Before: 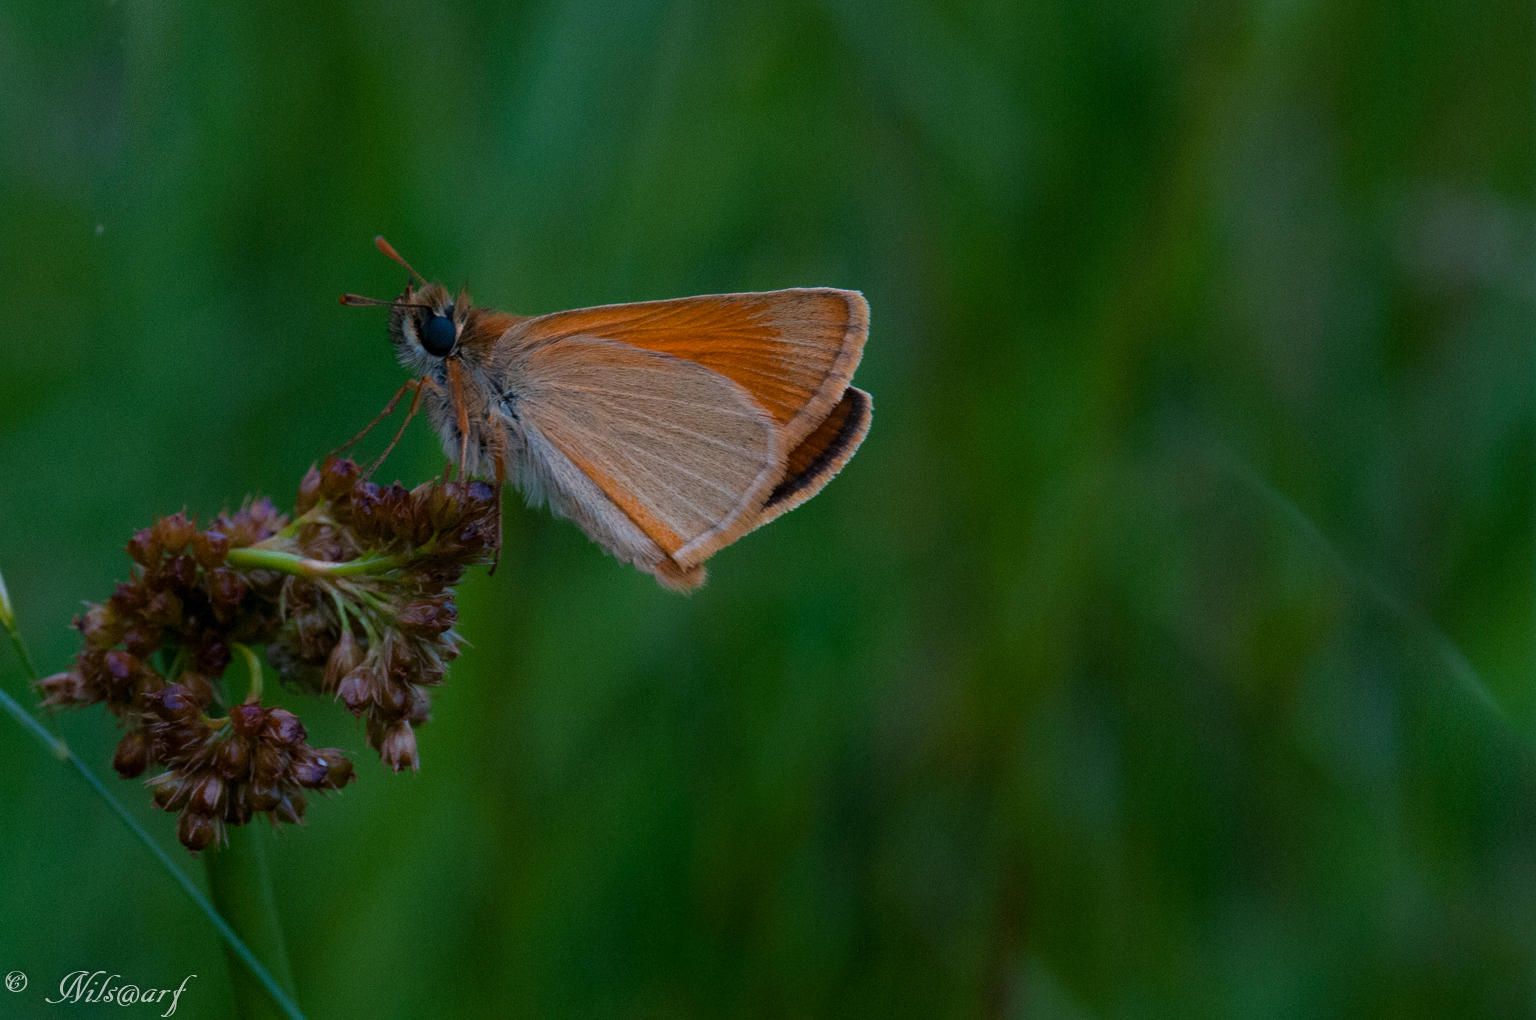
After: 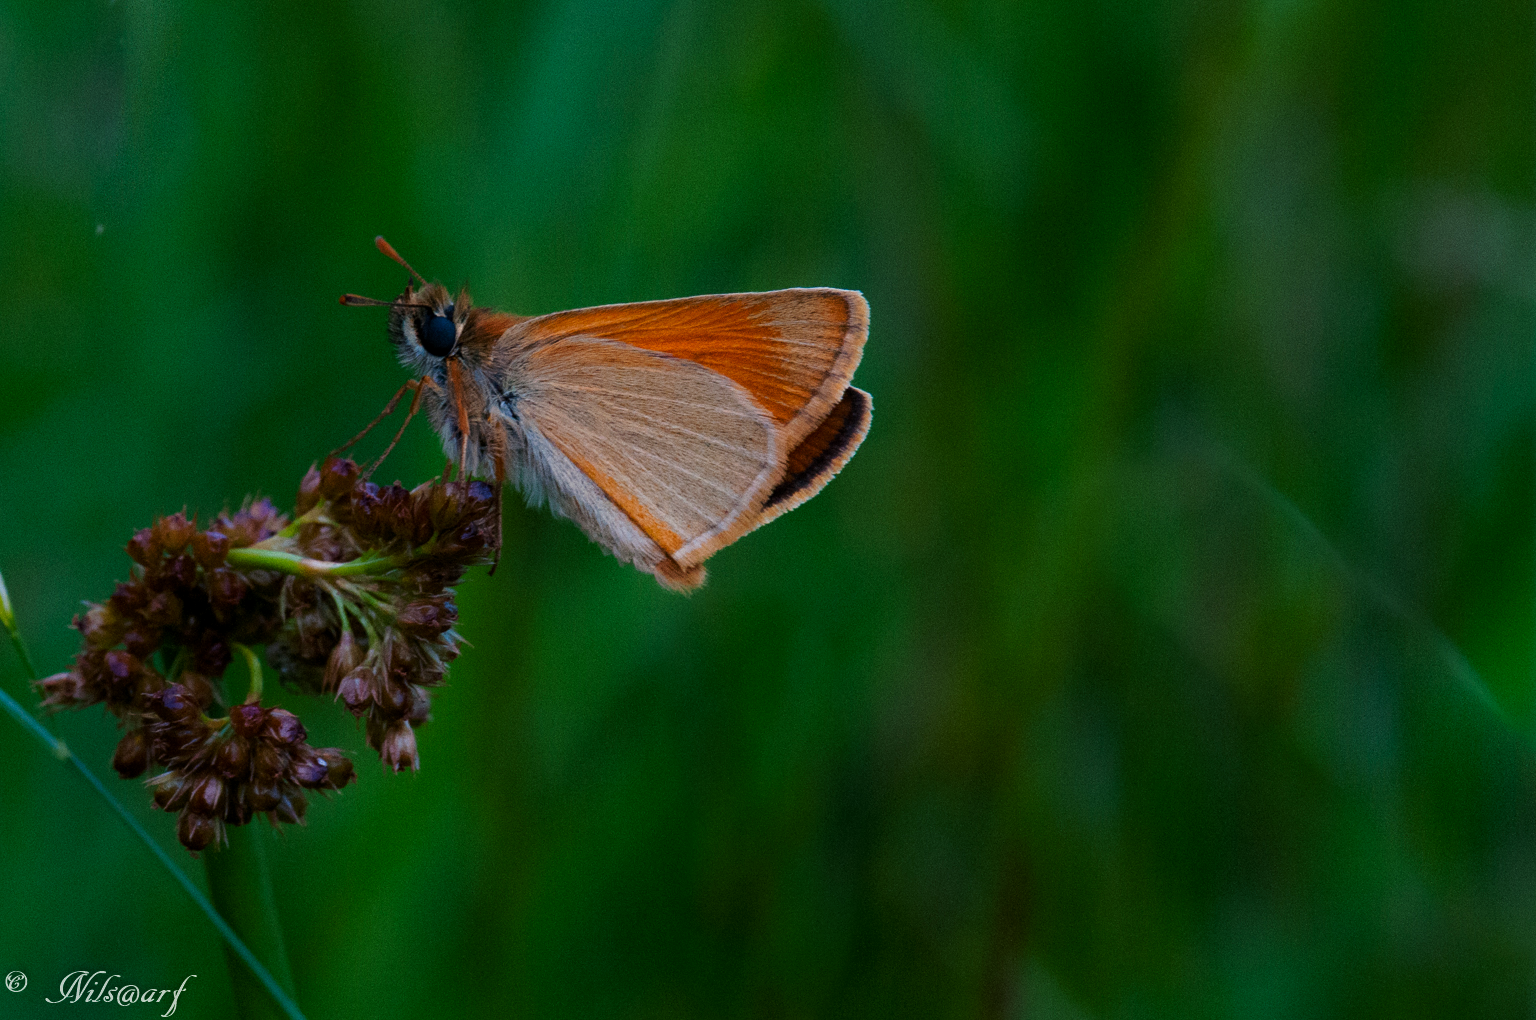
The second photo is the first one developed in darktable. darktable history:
tone curve: curves: ch0 [(0, 0) (0.087, 0.054) (0.281, 0.245) (0.506, 0.526) (0.8, 0.824) (0.994, 0.955)]; ch1 [(0, 0) (0.27, 0.195) (0.406, 0.435) (0.452, 0.474) (0.495, 0.5) (0.514, 0.508) (0.563, 0.584) (0.654, 0.689) (1, 1)]; ch2 [(0, 0) (0.269, 0.299) (0.459, 0.441) (0.498, 0.499) (0.523, 0.52) (0.551, 0.549) (0.633, 0.625) (0.659, 0.681) (0.718, 0.764) (1, 1)], preserve colors none
exposure: black level correction 0.001, exposure 0.193 EV, compensate exposure bias true, compensate highlight preservation false
